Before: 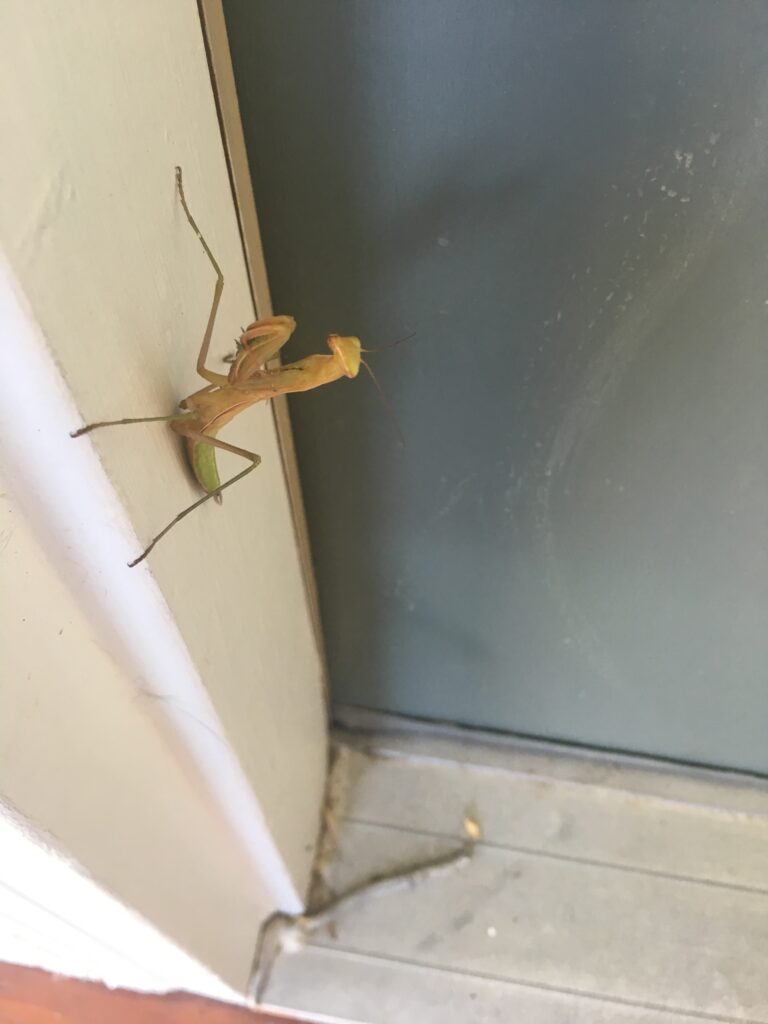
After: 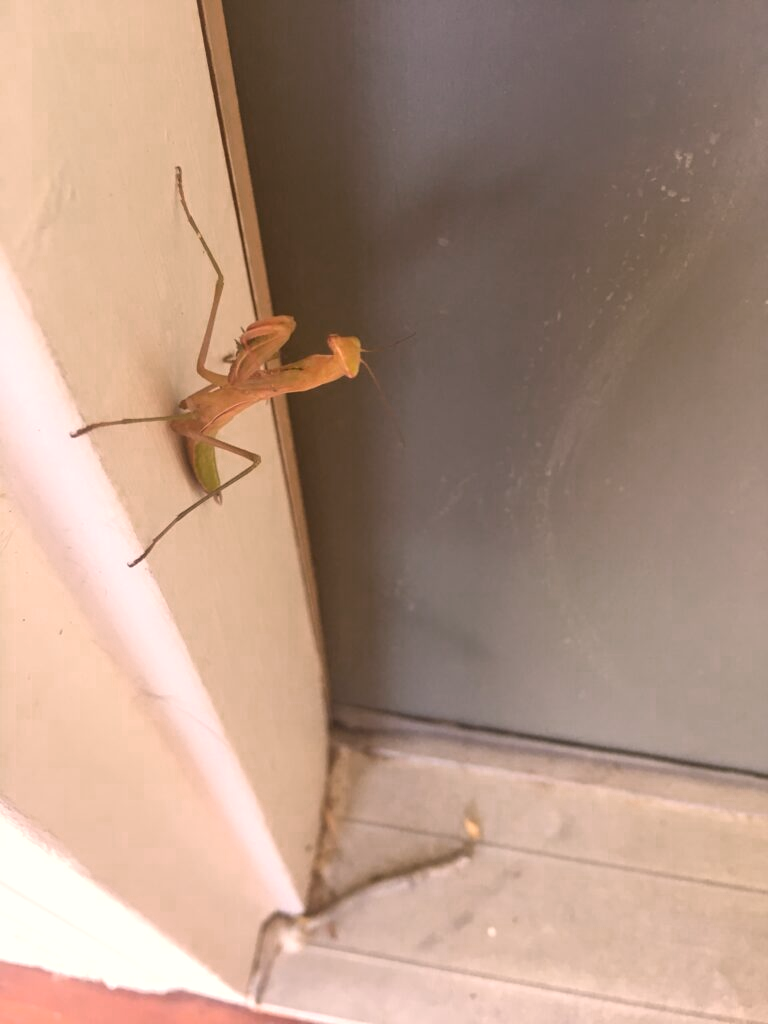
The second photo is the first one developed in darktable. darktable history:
color zones: curves: ch0 [(0, 0.553) (0.123, 0.58) (0.23, 0.419) (0.468, 0.155) (0.605, 0.132) (0.723, 0.063) (0.833, 0.172) (0.921, 0.468)]; ch1 [(0.025, 0.645) (0.229, 0.584) (0.326, 0.551) (0.537, 0.446) (0.599, 0.911) (0.708, 1) (0.805, 0.944)]; ch2 [(0.086, 0.468) (0.254, 0.464) (0.638, 0.564) (0.702, 0.592) (0.768, 0.564)]
color correction: highlights a* 10.21, highlights b* 9.79, shadows a* 8.61, shadows b* 7.88, saturation 0.8
